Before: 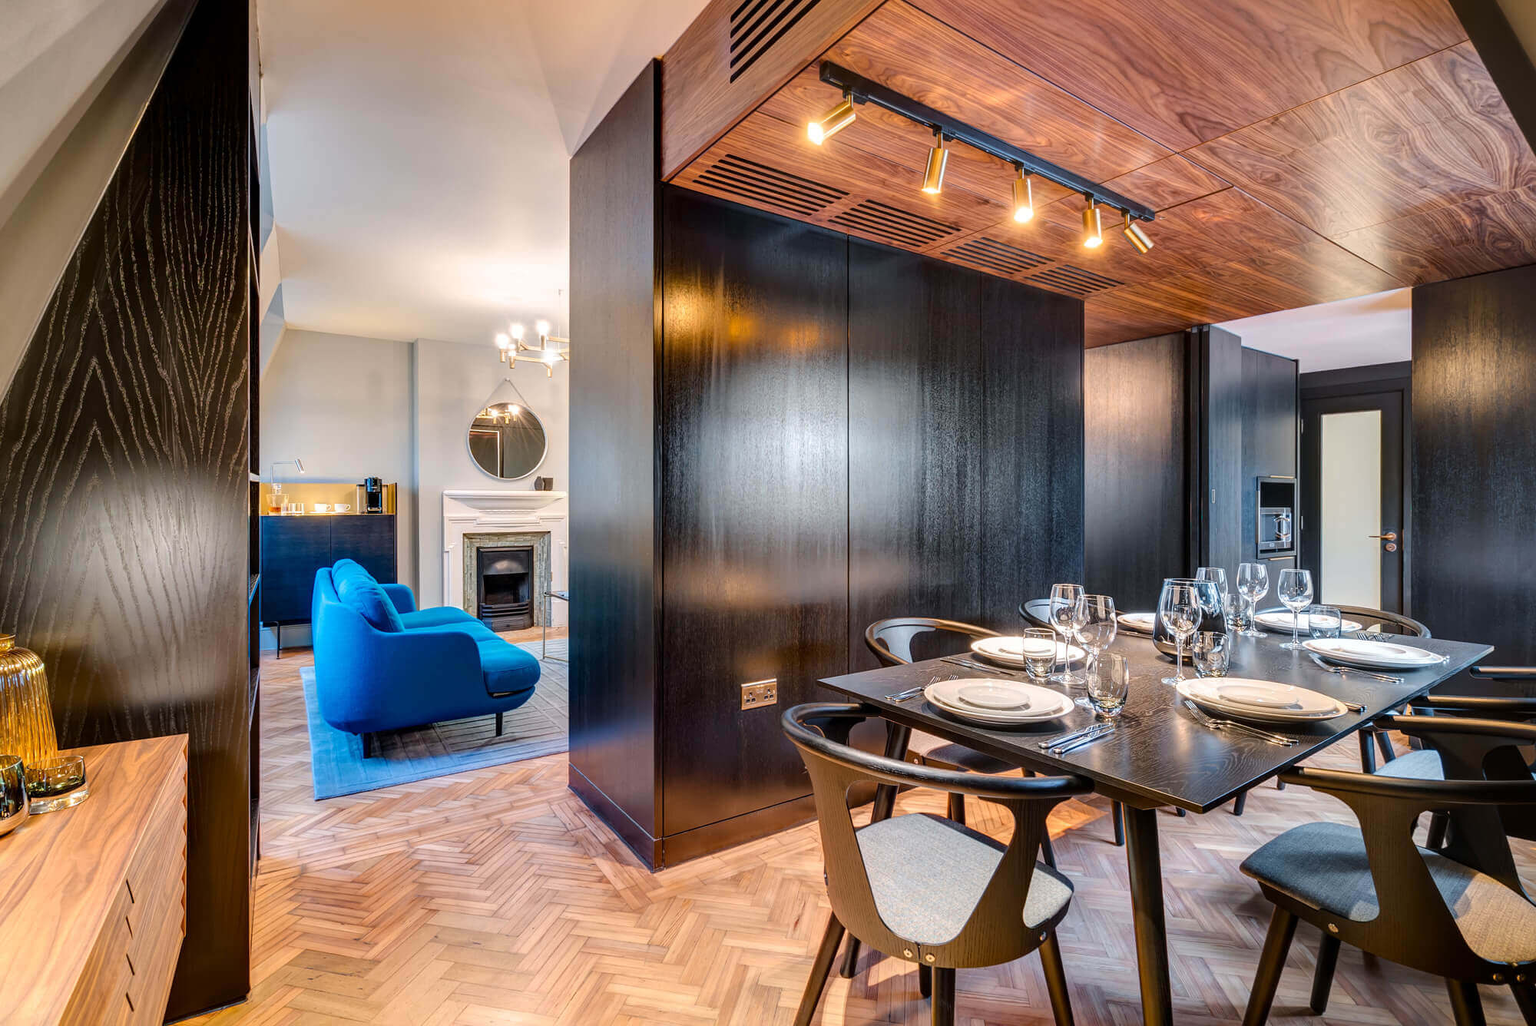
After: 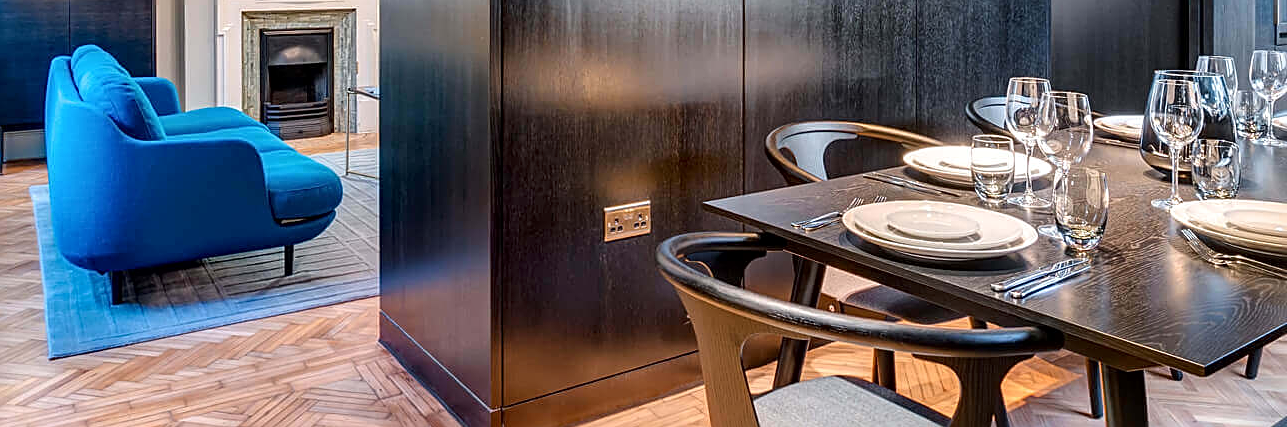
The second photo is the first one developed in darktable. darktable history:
local contrast: mode bilateral grid, contrast 20, coarseness 50, detail 120%, midtone range 0.2
crop: left 18.091%, top 51.13%, right 17.525%, bottom 16.85%
sharpen: on, module defaults
